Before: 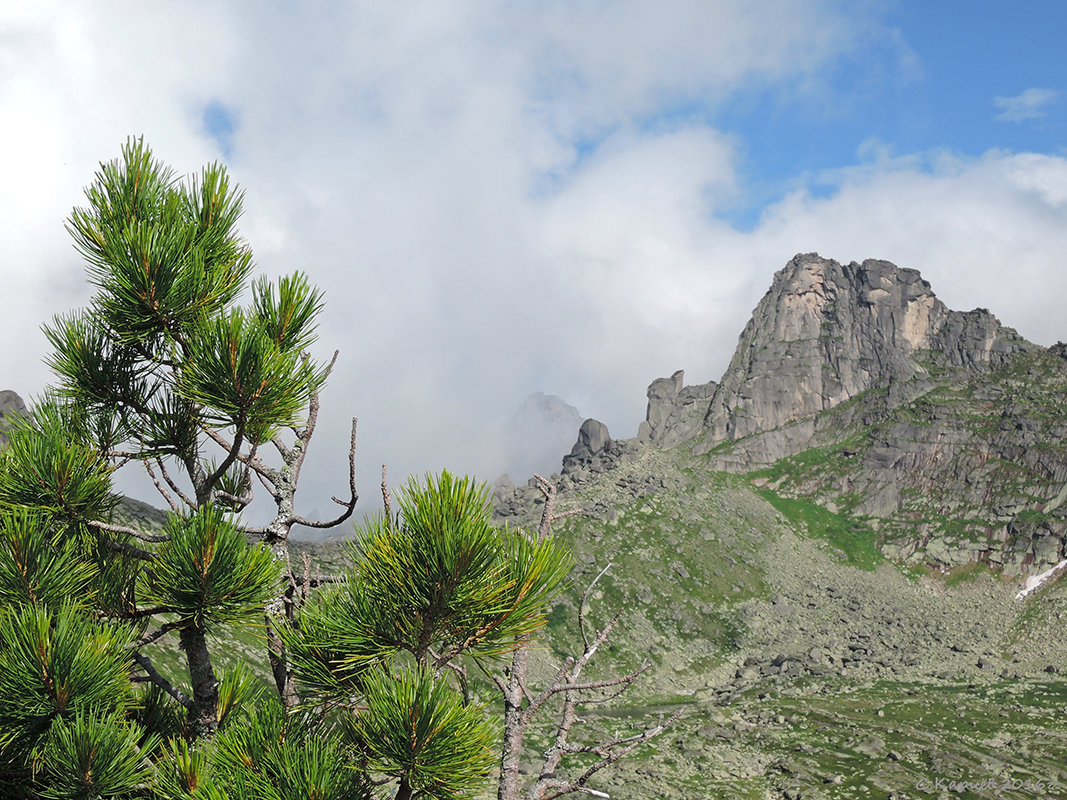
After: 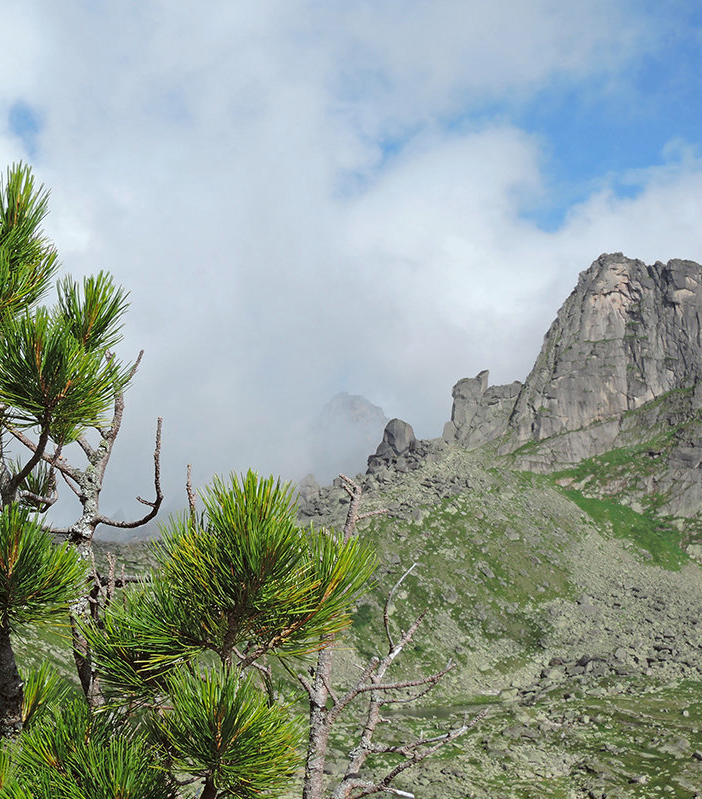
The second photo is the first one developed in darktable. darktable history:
color correction: highlights a* -2.76, highlights b* -2.83, shadows a* 2.35, shadows b* 2.97
crop and rotate: left 18.366%, right 15.758%
